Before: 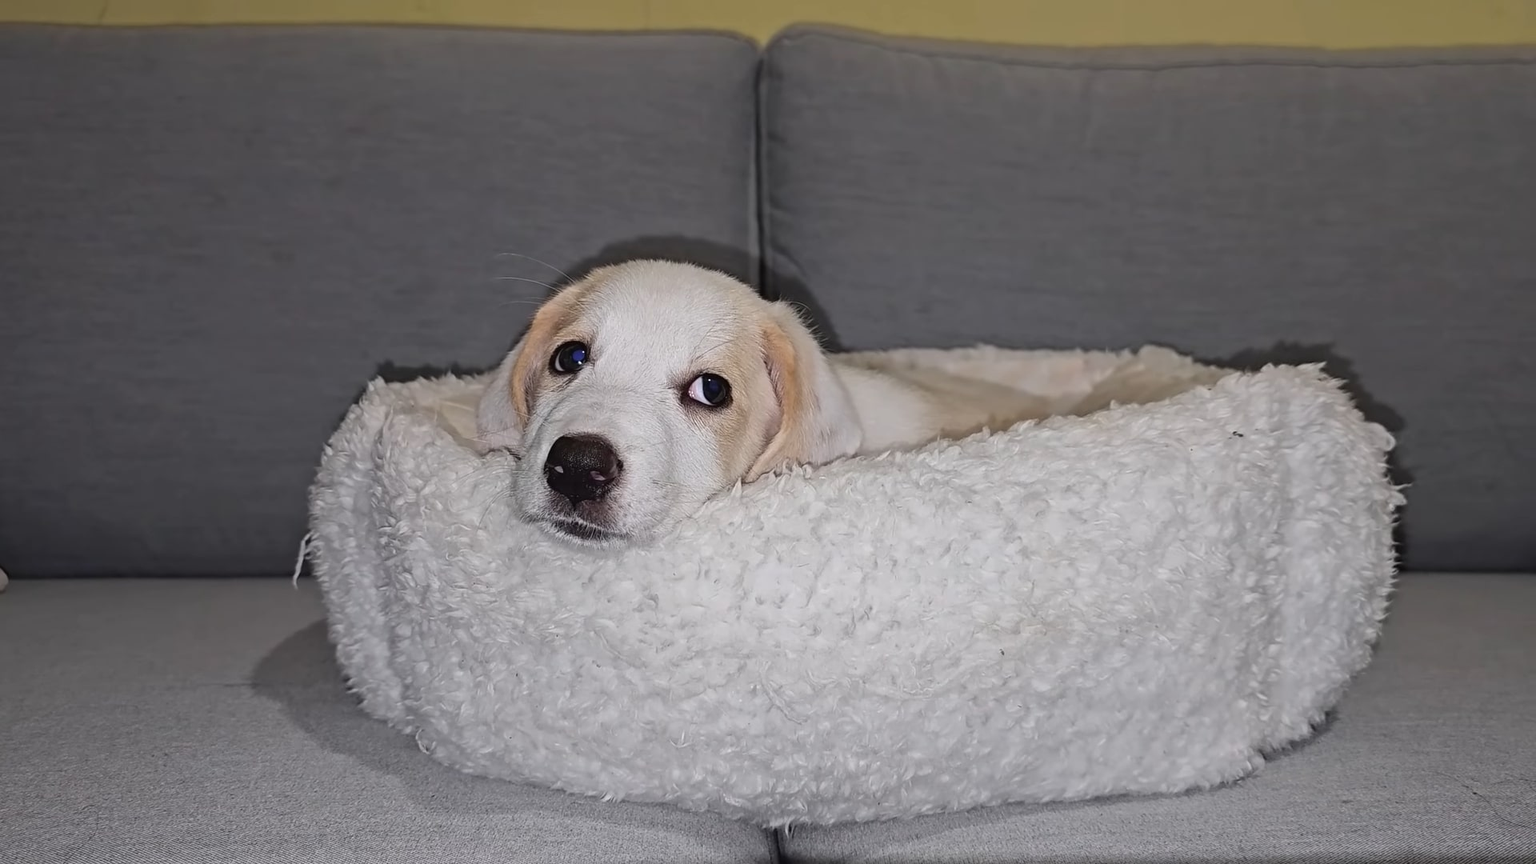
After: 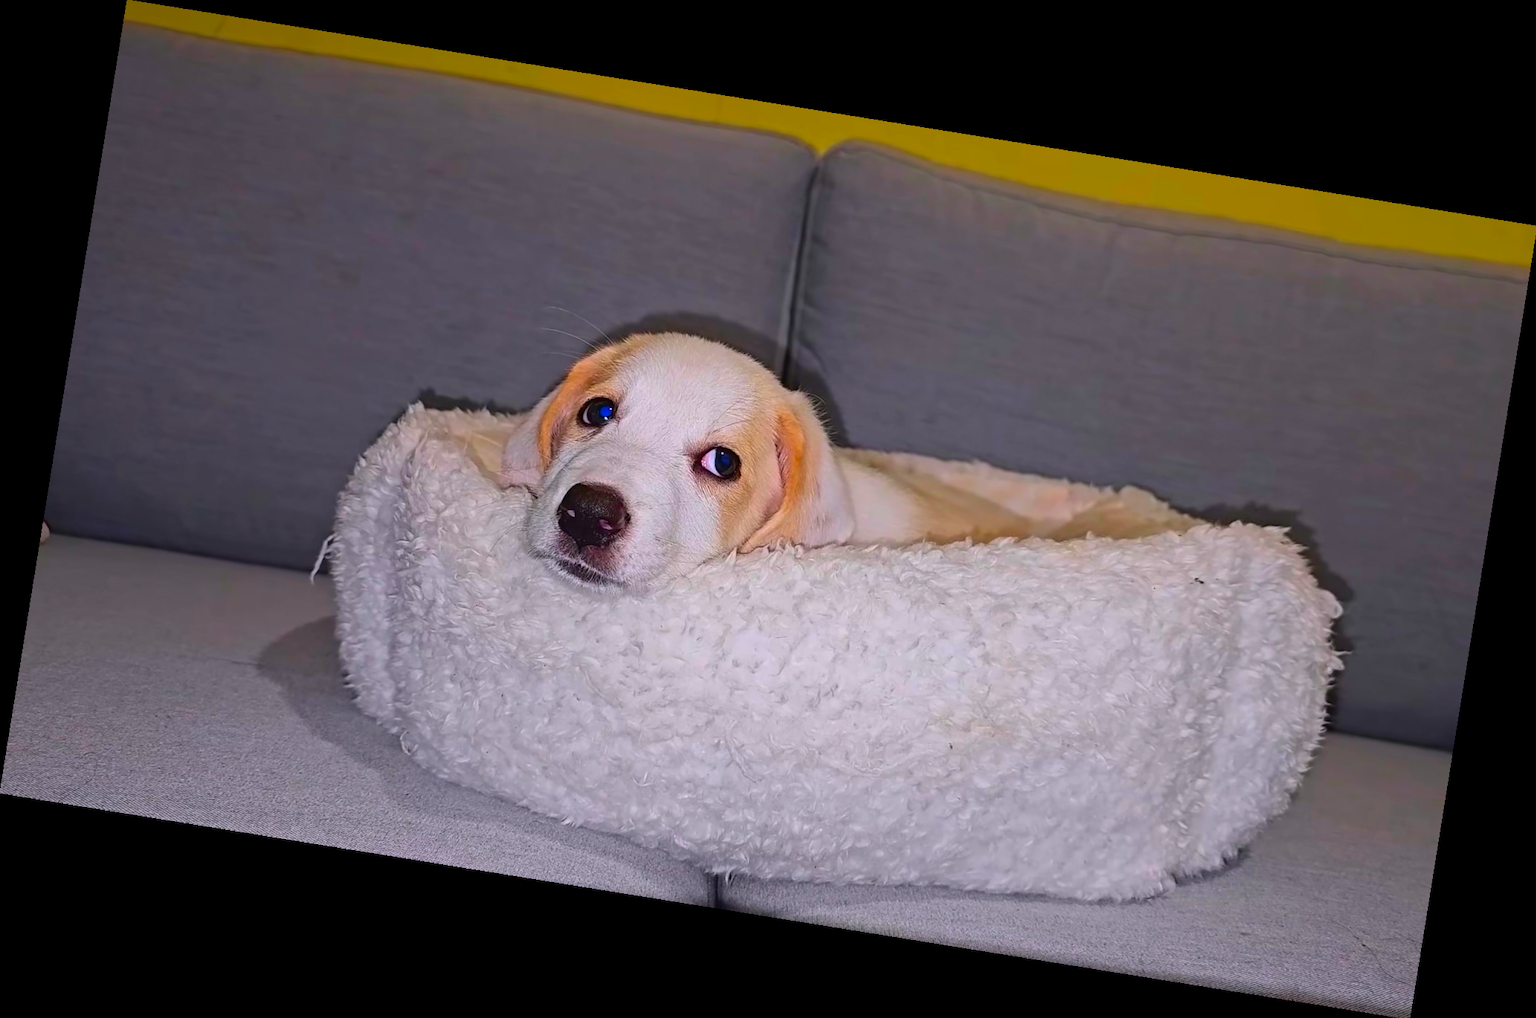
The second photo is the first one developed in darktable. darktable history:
color correction: highlights a* 1.59, highlights b* -1.7, saturation 2.48
rotate and perspective: rotation 9.12°, automatic cropping off
